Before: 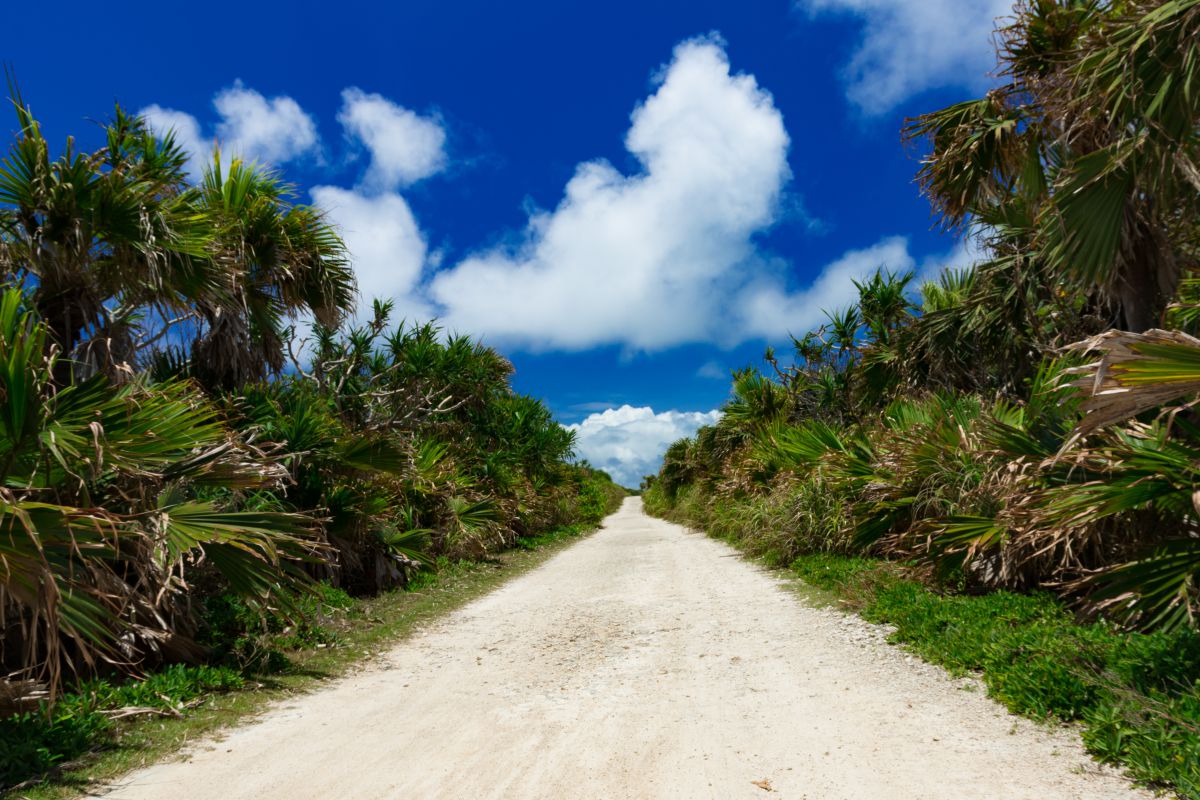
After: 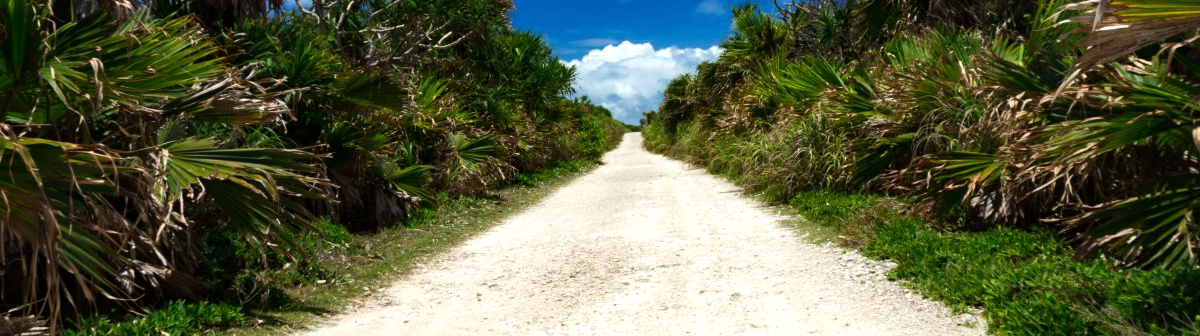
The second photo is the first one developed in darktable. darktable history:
tone equalizer: -8 EV -0.417 EV, -7 EV -0.389 EV, -6 EV -0.333 EV, -5 EV -0.222 EV, -3 EV 0.222 EV, -2 EV 0.333 EV, -1 EV 0.389 EV, +0 EV 0.417 EV, edges refinement/feathering 500, mask exposure compensation -1.57 EV, preserve details no
crop: top 45.551%, bottom 12.262%
